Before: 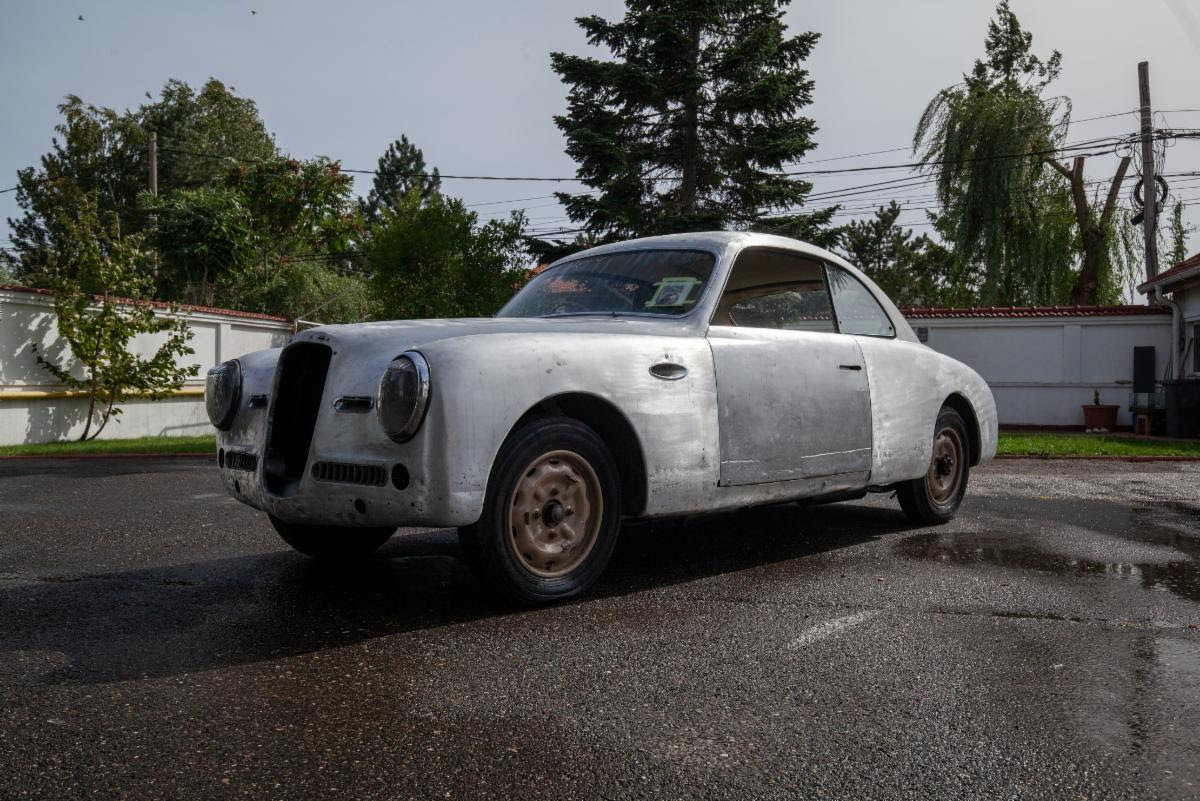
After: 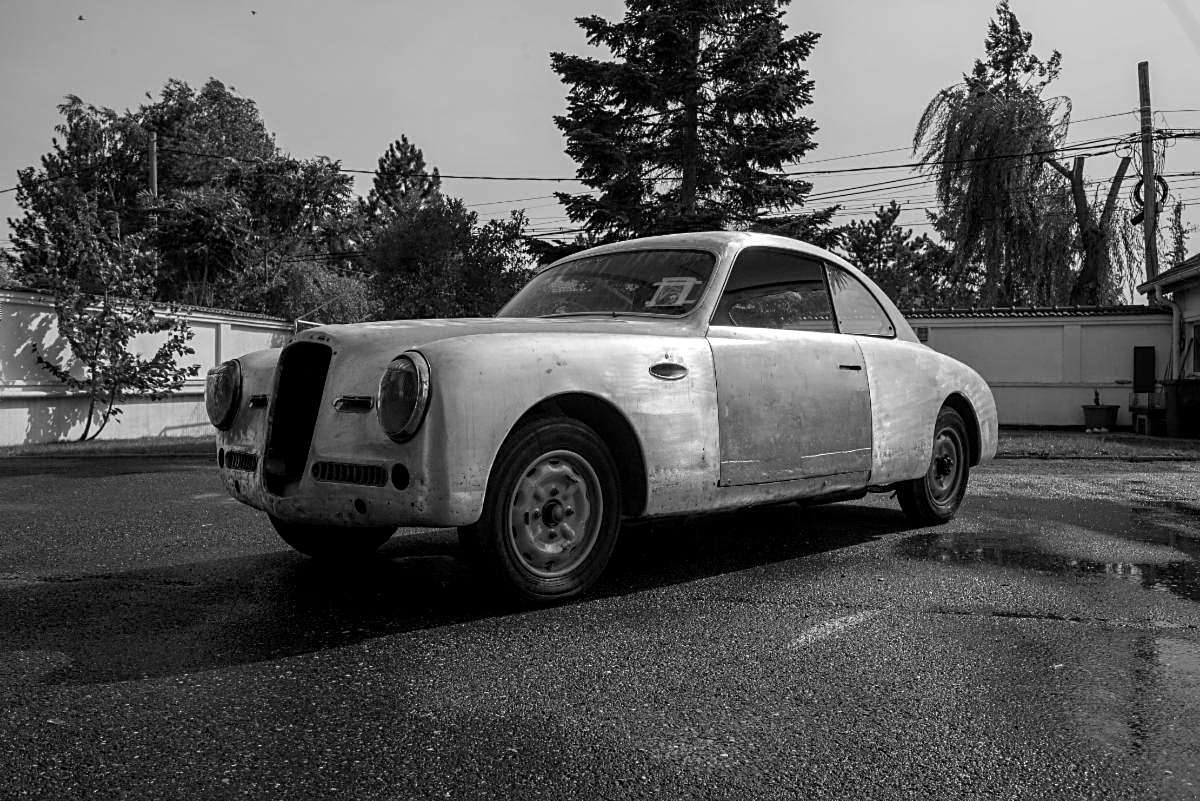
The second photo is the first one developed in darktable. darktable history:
monochrome: on, module defaults
local contrast: highlights 100%, shadows 100%, detail 120%, midtone range 0.2
sharpen: on, module defaults
